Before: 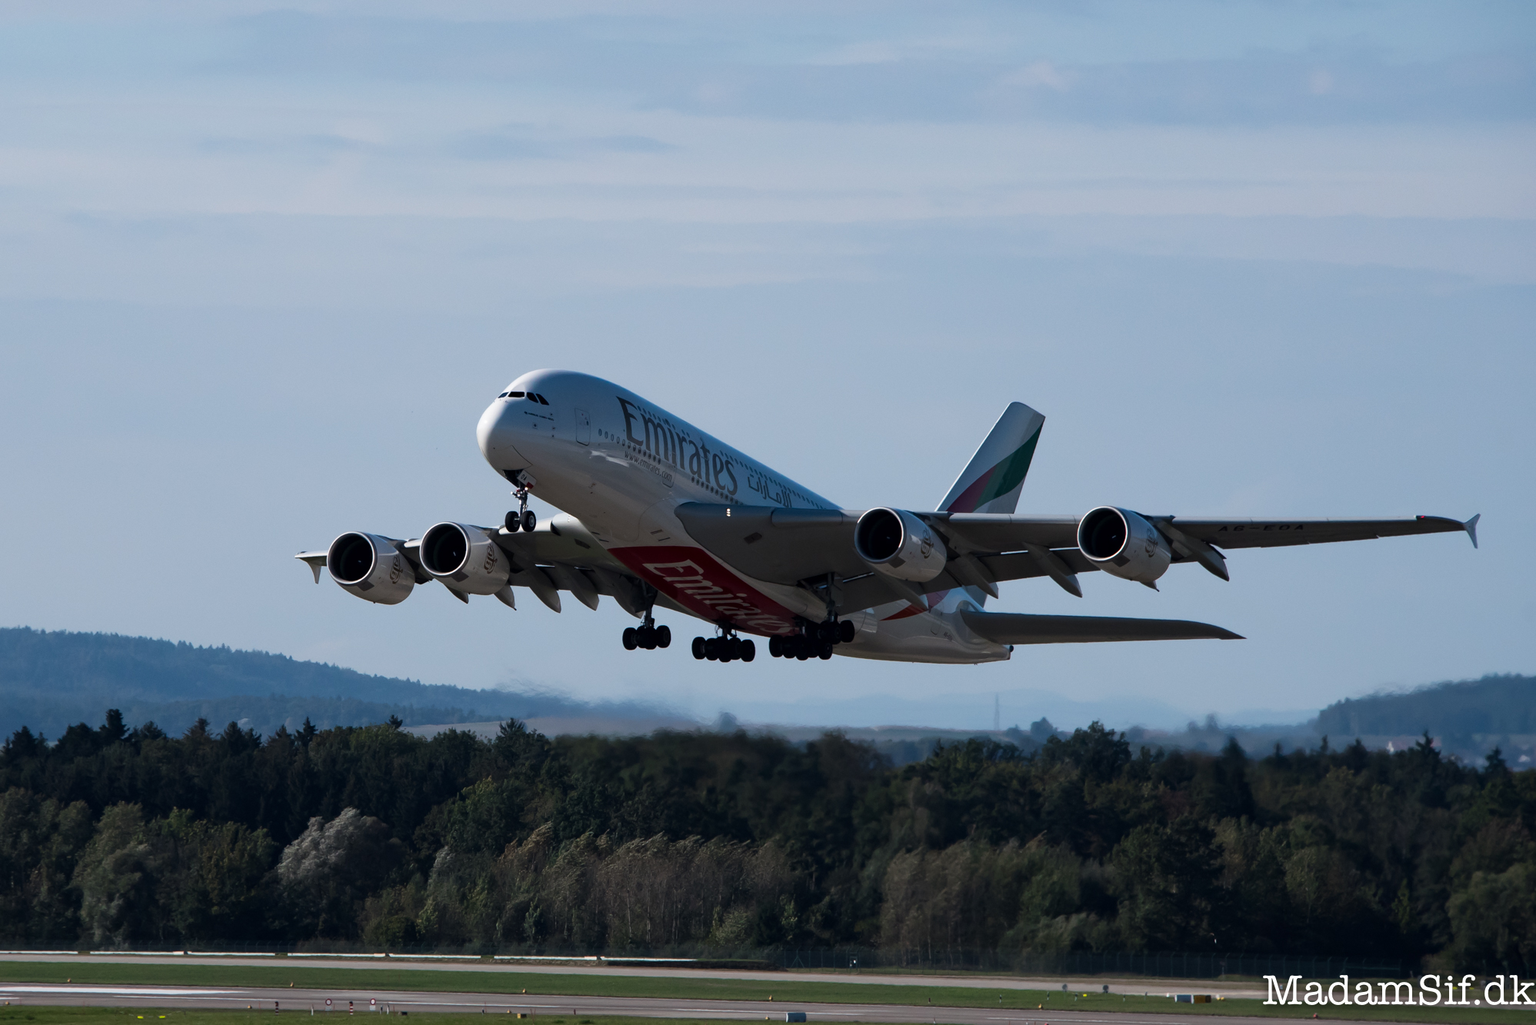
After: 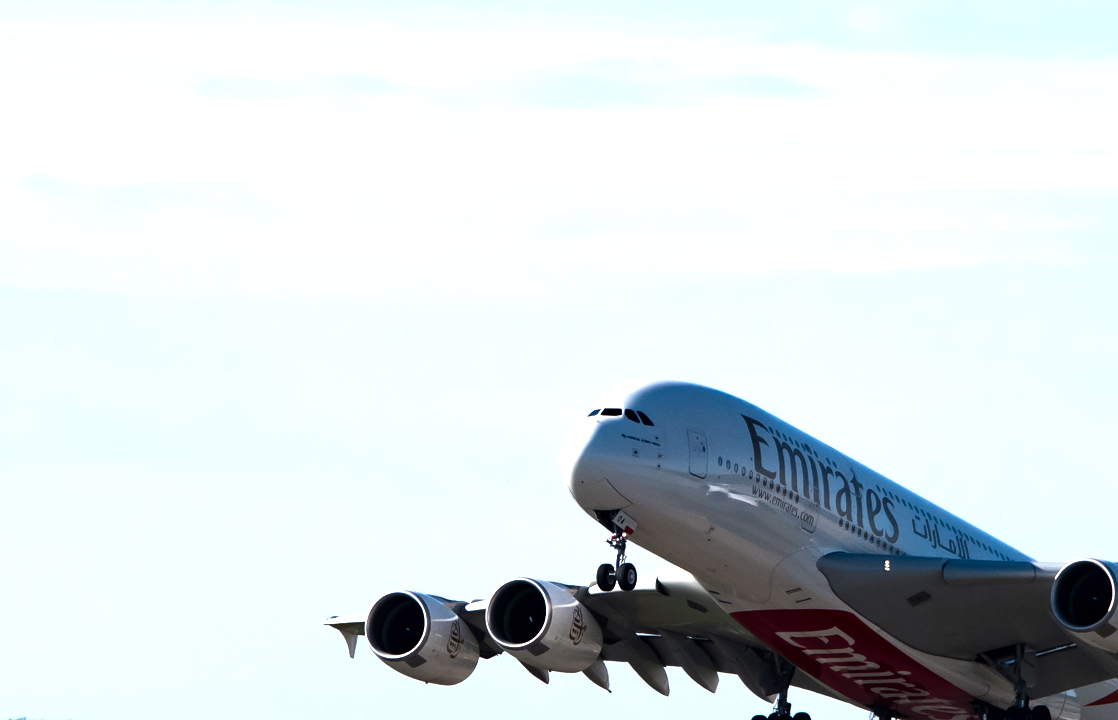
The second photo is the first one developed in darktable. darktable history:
levels: levels [0, 0.374, 0.749]
shadows and highlights: shadows 2.25, highlights -18.93, soften with gaussian
crop and rotate: left 3.038%, top 7.609%, right 40.968%, bottom 38.335%
contrast brightness saturation: contrast 0.152, brightness 0.048
